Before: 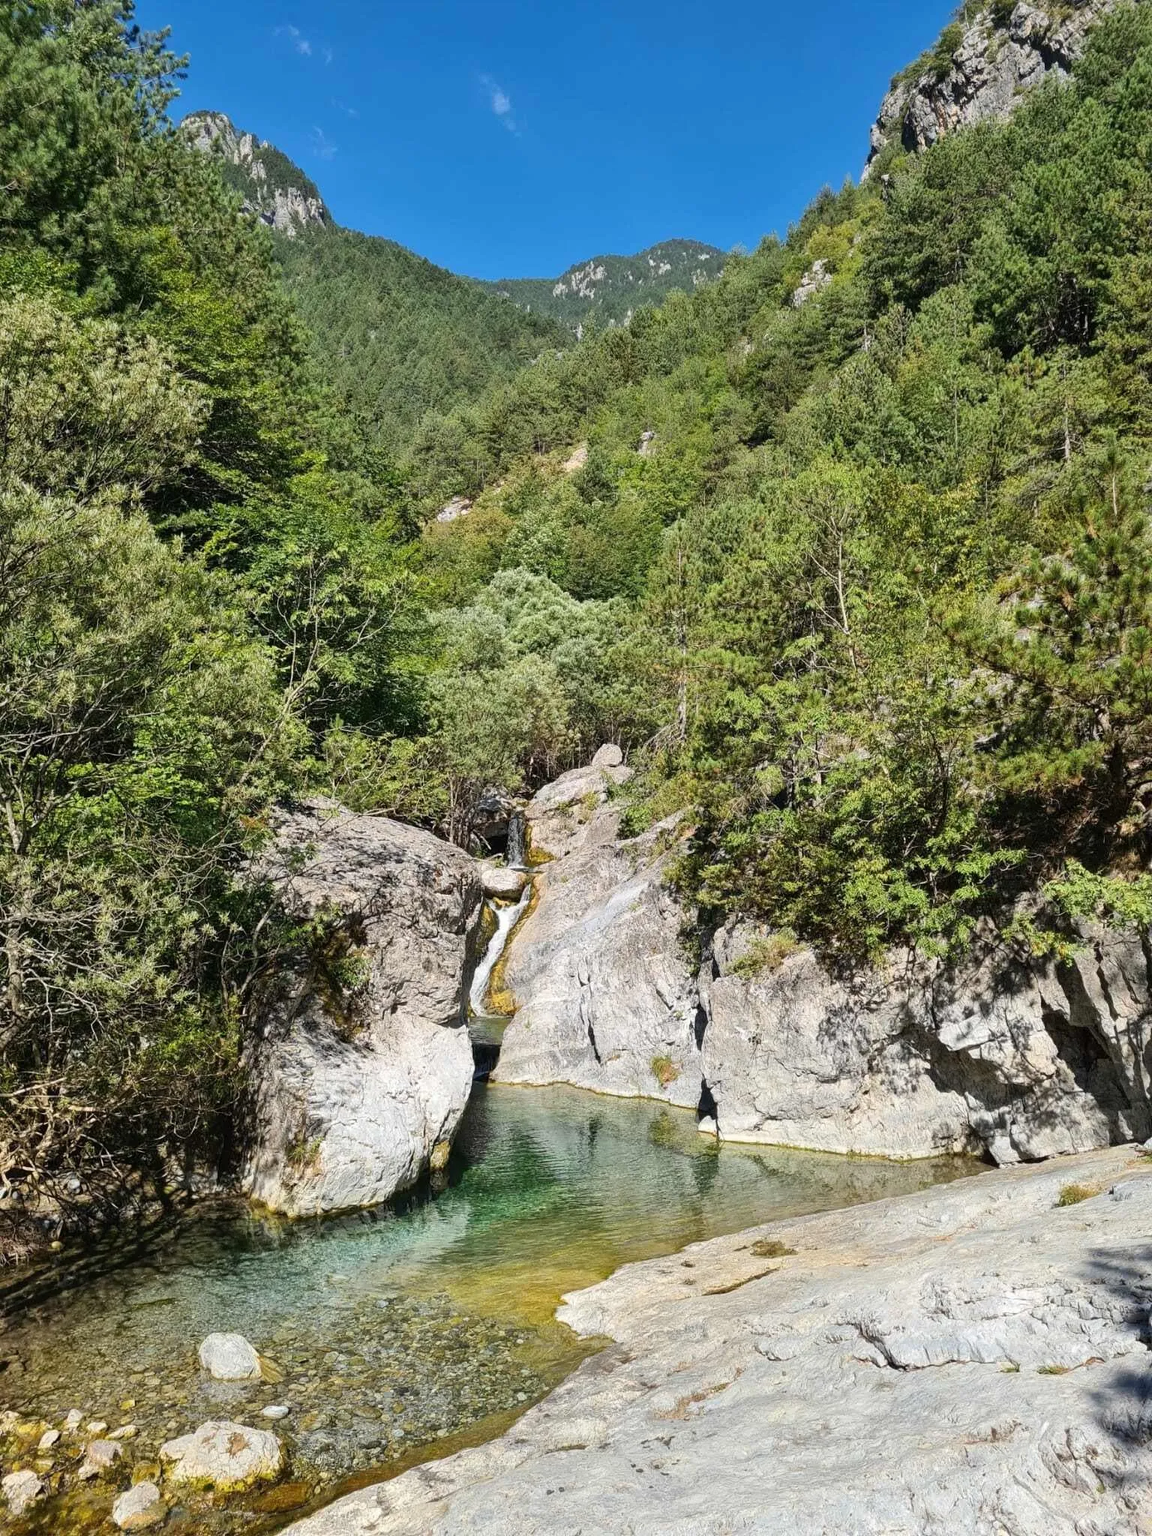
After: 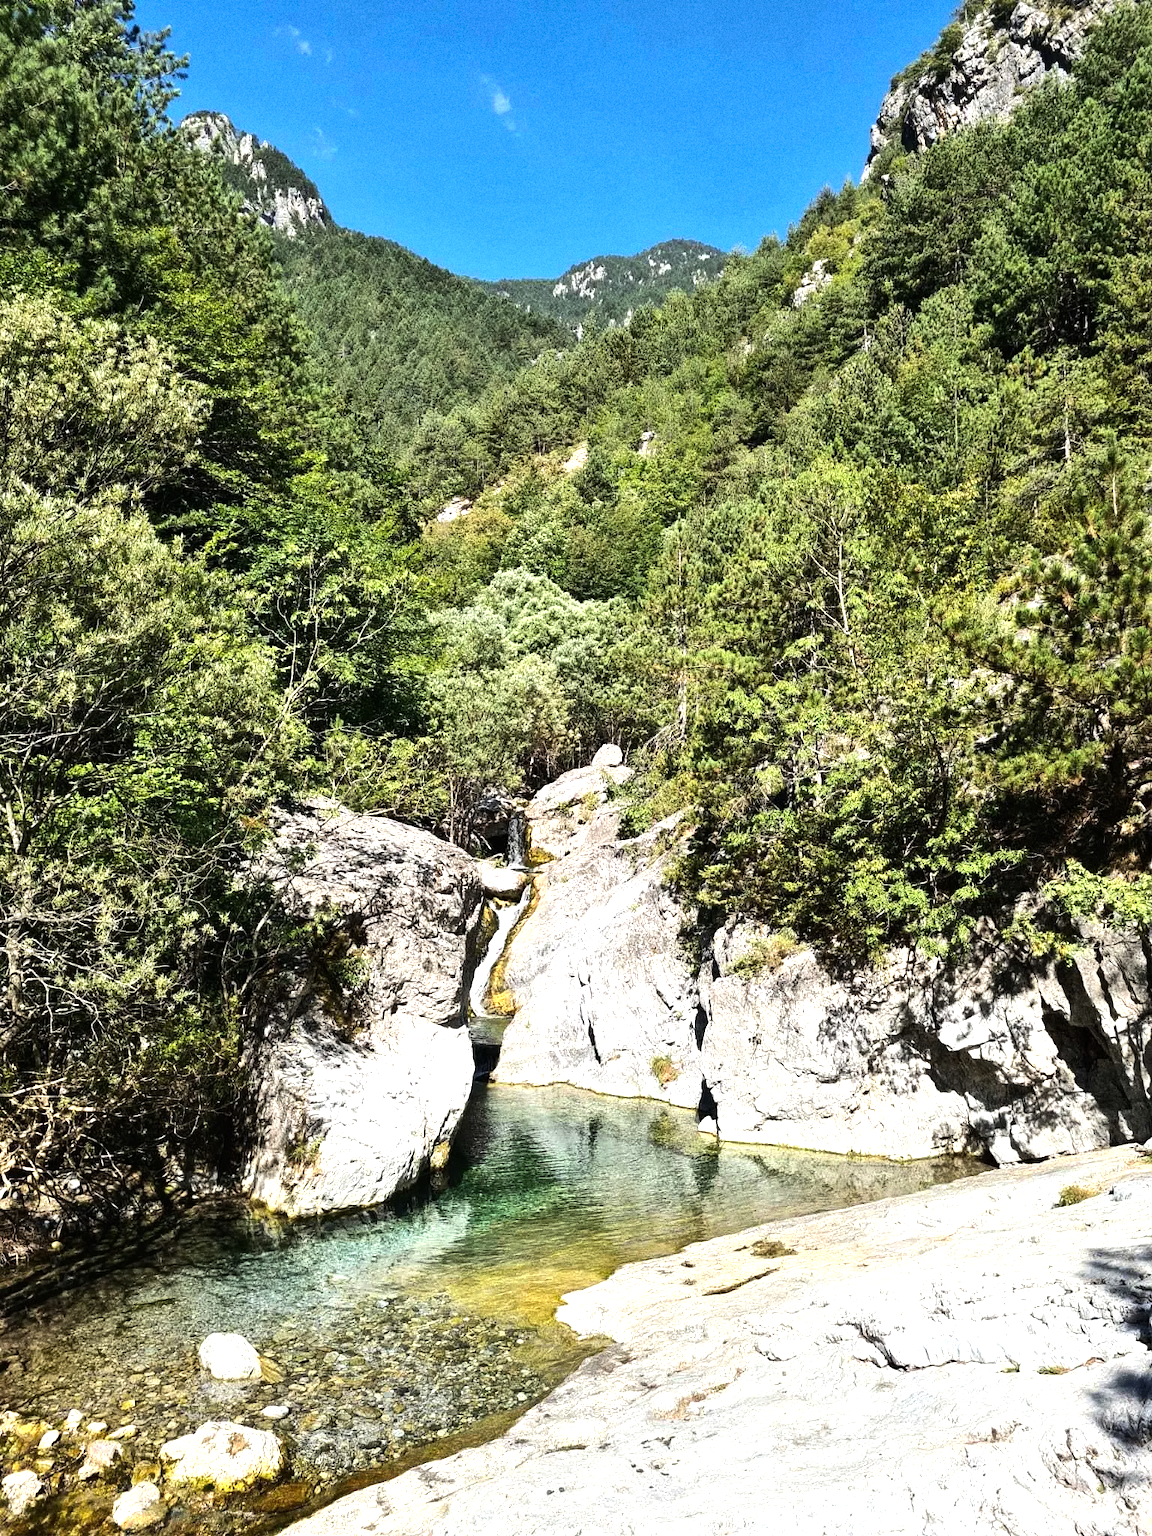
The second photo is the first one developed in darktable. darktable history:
tone equalizer: -8 EV -1.08 EV, -7 EV -1.01 EV, -6 EV -0.867 EV, -5 EV -0.578 EV, -3 EV 0.578 EV, -2 EV 0.867 EV, -1 EV 1.01 EV, +0 EV 1.08 EV, edges refinement/feathering 500, mask exposure compensation -1.57 EV, preserve details no
grain: on, module defaults
